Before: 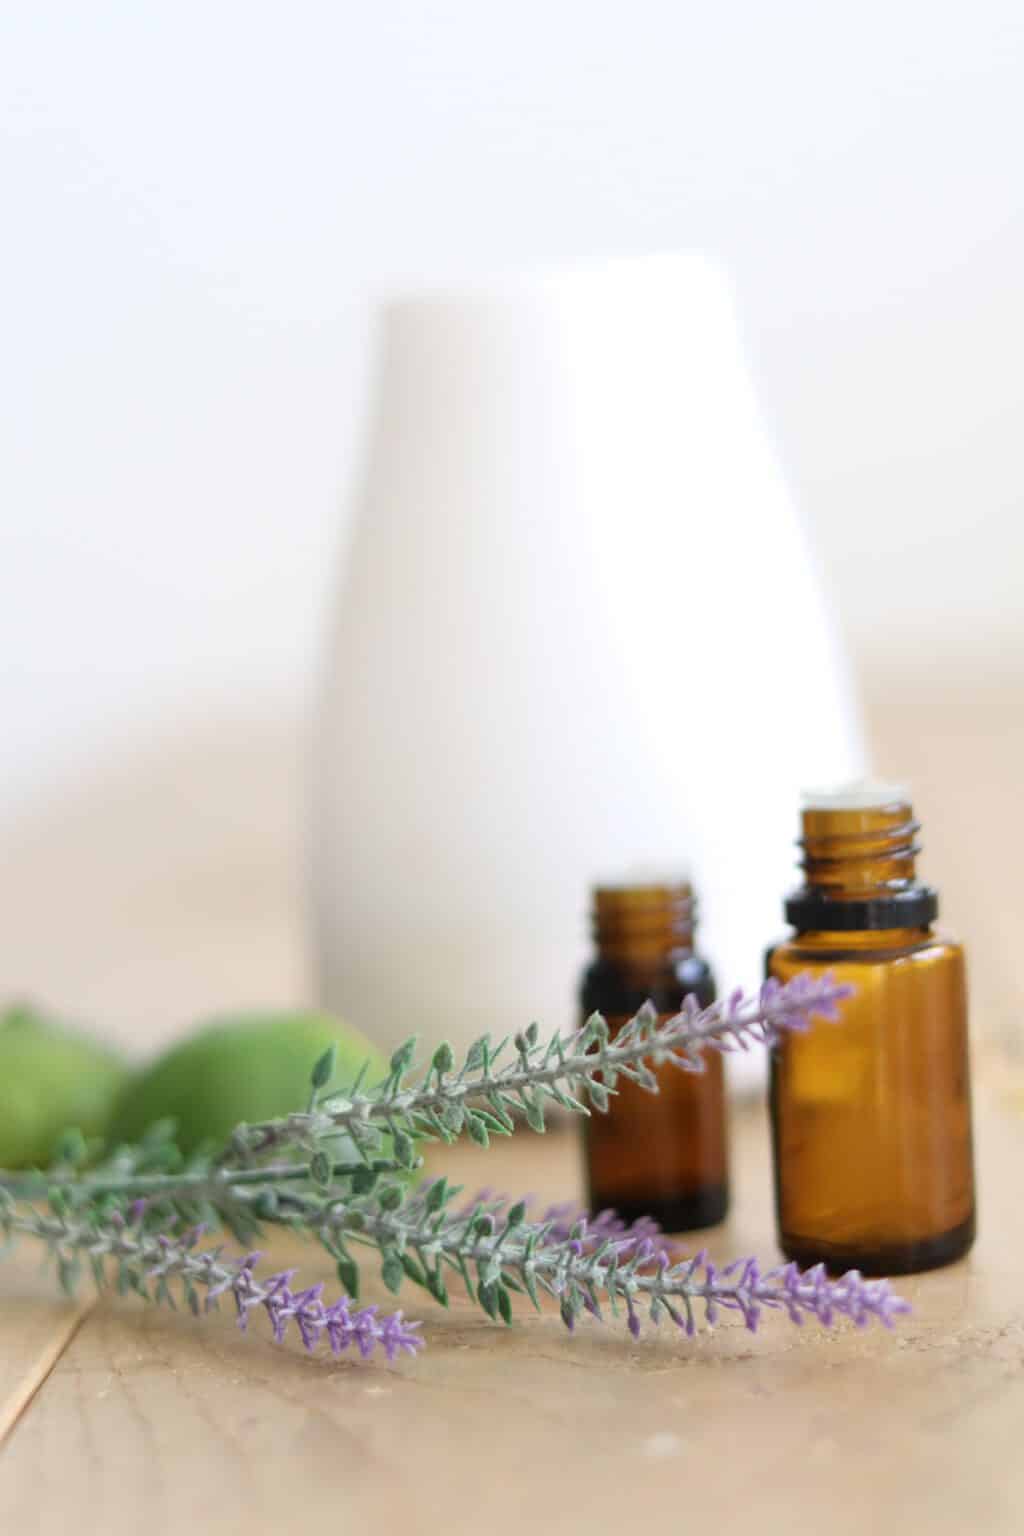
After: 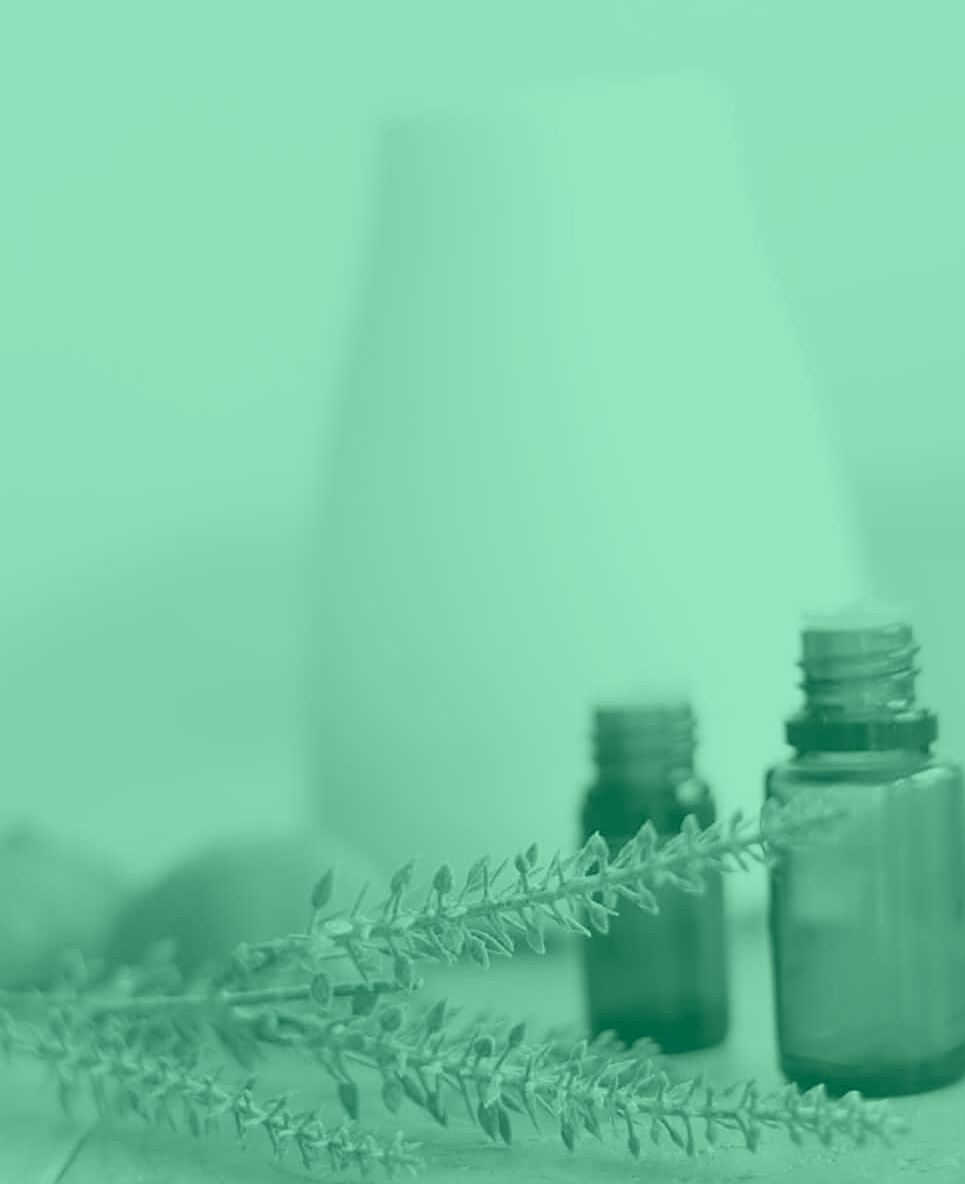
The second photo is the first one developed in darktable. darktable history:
sharpen: on, module defaults
colorize: hue 147.6°, saturation 65%, lightness 21.64%
crop and rotate: angle 0.03°, top 11.643%, right 5.651%, bottom 11.189%
